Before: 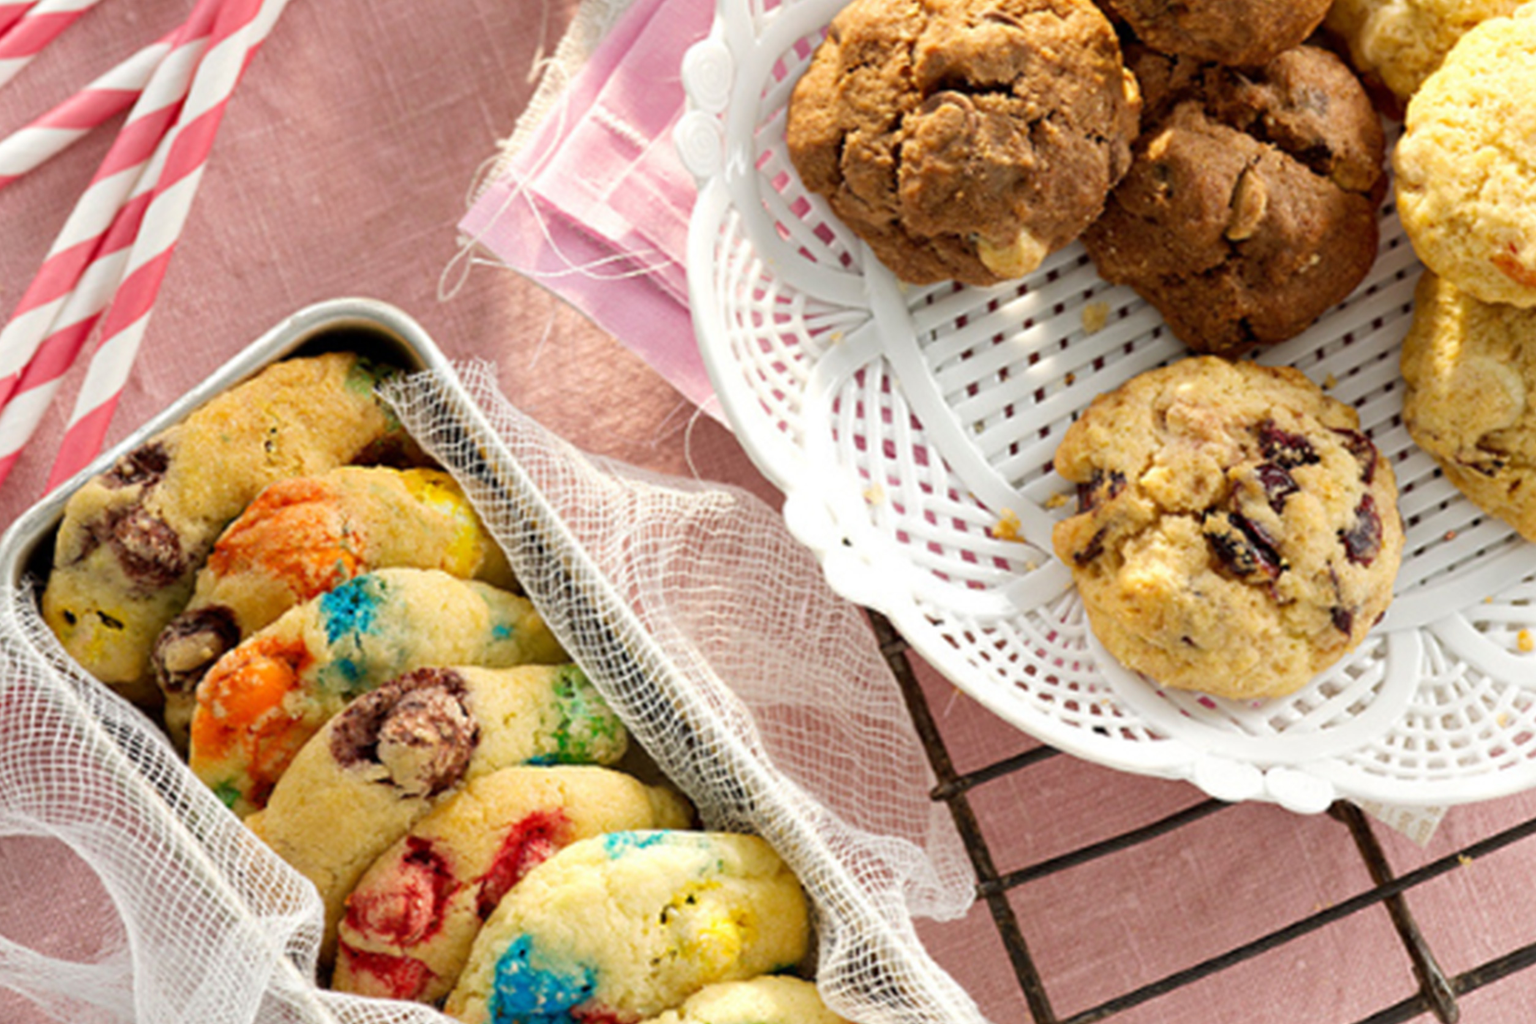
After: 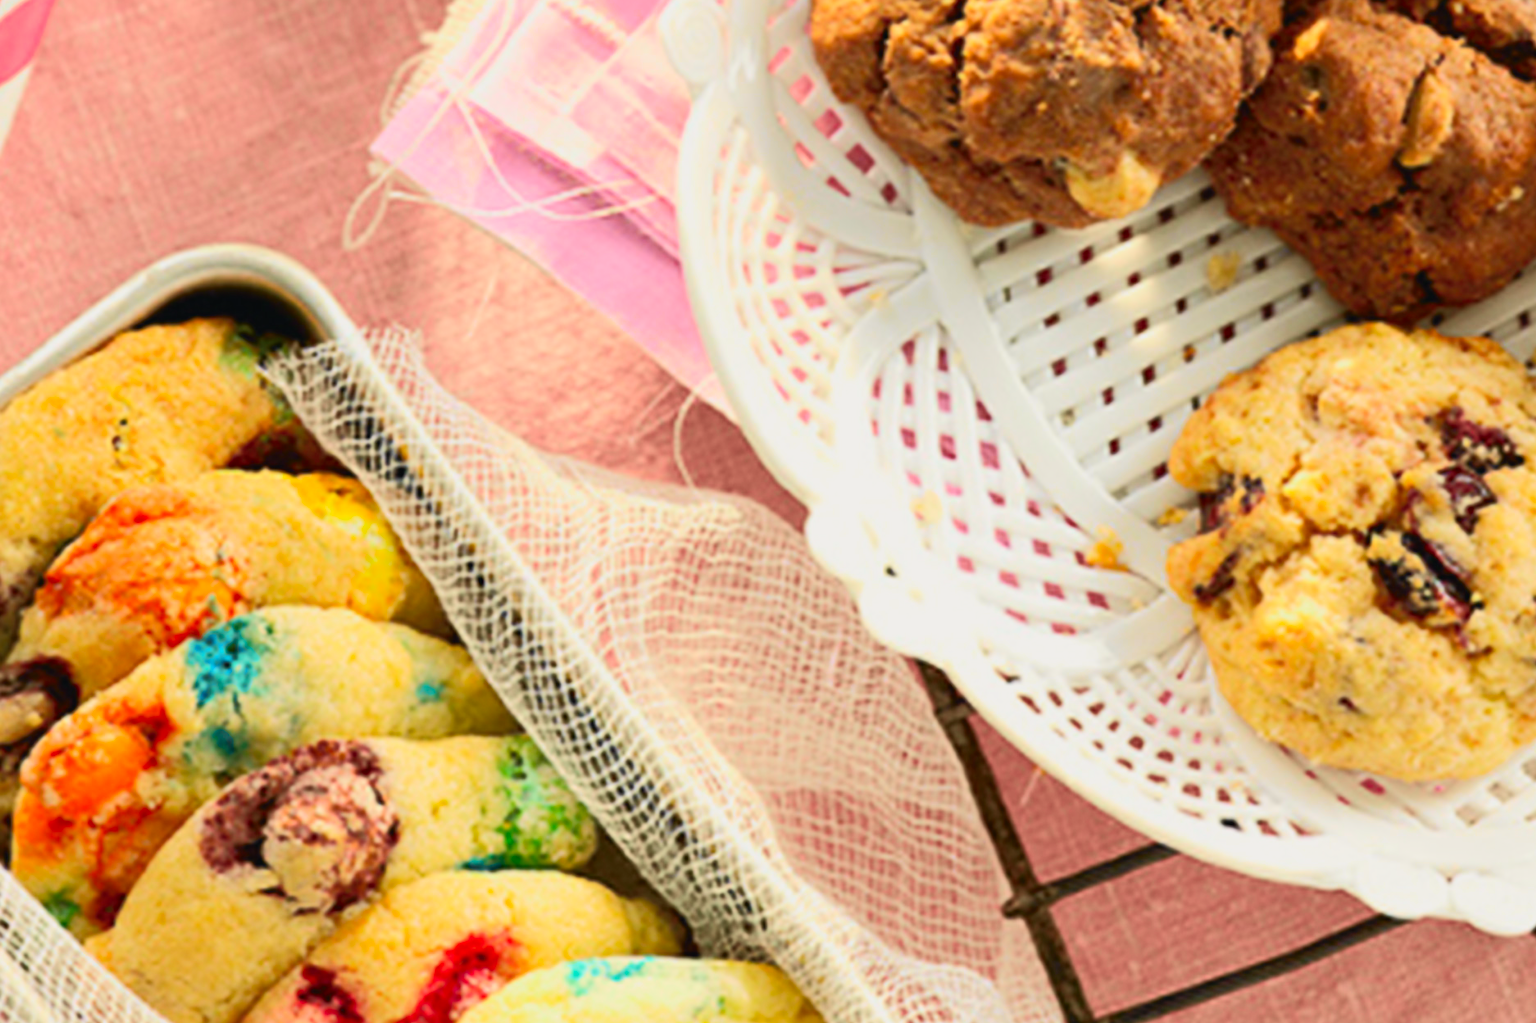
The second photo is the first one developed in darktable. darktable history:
crop and rotate: left 11.831%, top 11.346%, right 13.429%, bottom 13.899%
tone curve: curves: ch0 [(0, 0.026) (0.181, 0.223) (0.405, 0.46) (0.456, 0.528) (0.634, 0.728) (0.877, 0.89) (0.984, 0.935)]; ch1 [(0, 0) (0.443, 0.43) (0.492, 0.488) (0.566, 0.579) (0.595, 0.625) (0.65, 0.657) (0.696, 0.725) (1, 1)]; ch2 [(0, 0) (0.33, 0.301) (0.421, 0.443) (0.447, 0.489) (0.495, 0.494) (0.537, 0.57) (0.586, 0.591) (0.663, 0.686) (1, 1)], color space Lab, independent channels, preserve colors none
color correction: highlights a* 0.816, highlights b* 2.78, saturation 1.1
